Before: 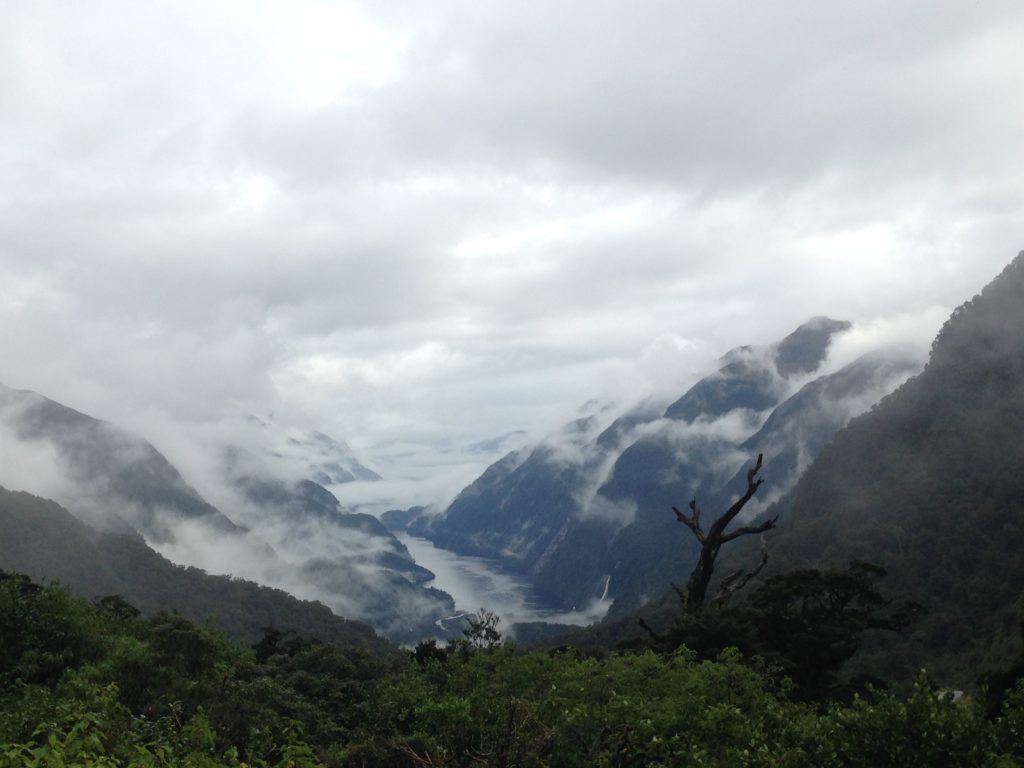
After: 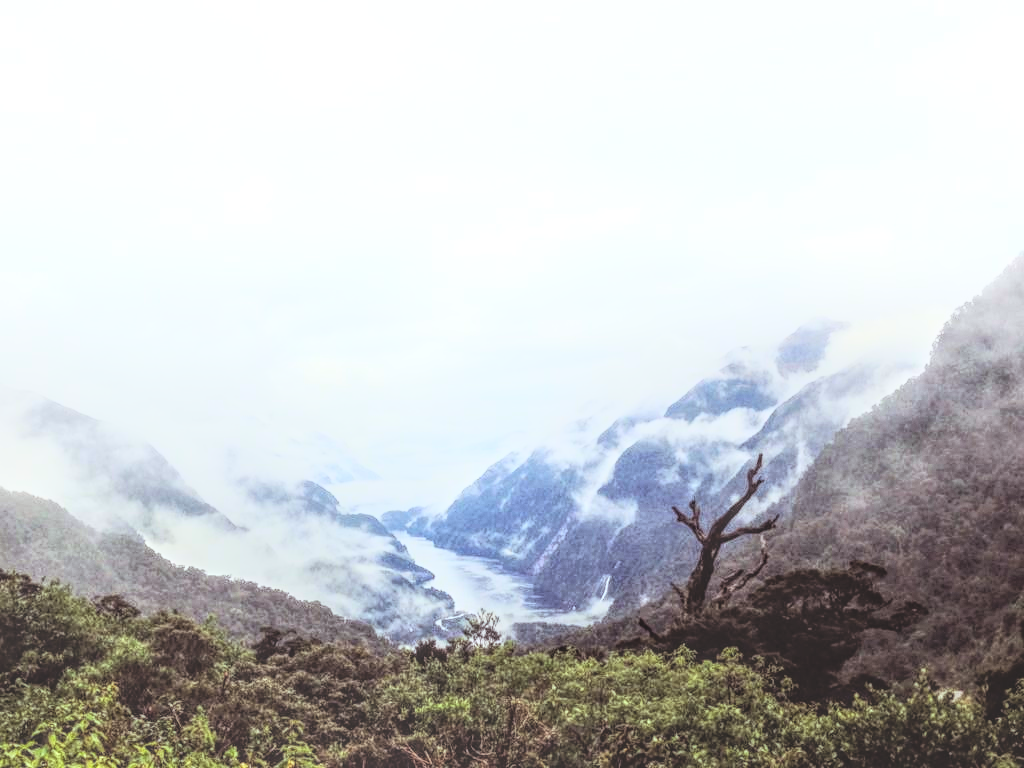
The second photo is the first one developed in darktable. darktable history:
exposure: black level correction 0, exposure 1.1 EV, compensate exposure bias true, compensate highlight preservation false
local contrast: highlights 20%, shadows 30%, detail 200%, midtone range 0.2
rgb levels: mode RGB, independent channels, levels [[0, 0.474, 1], [0, 0.5, 1], [0, 0.5, 1]]
rgb curve: curves: ch0 [(0, 0) (0.21, 0.15) (0.24, 0.21) (0.5, 0.75) (0.75, 0.96) (0.89, 0.99) (1, 1)]; ch1 [(0, 0.02) (0.21, 0.13) (0.25, 0.2) (0.5, 0.67) (0.75, 0.9) (0.89, 0.97) (1, 1)]; ch2 [(0, 0.02) (0.21, 0.13) (0.25, 0.2) (0.5, 0.67) (0.75, 0.9) (0.89, 0.97) (1, 1)], compensate middle gray true
